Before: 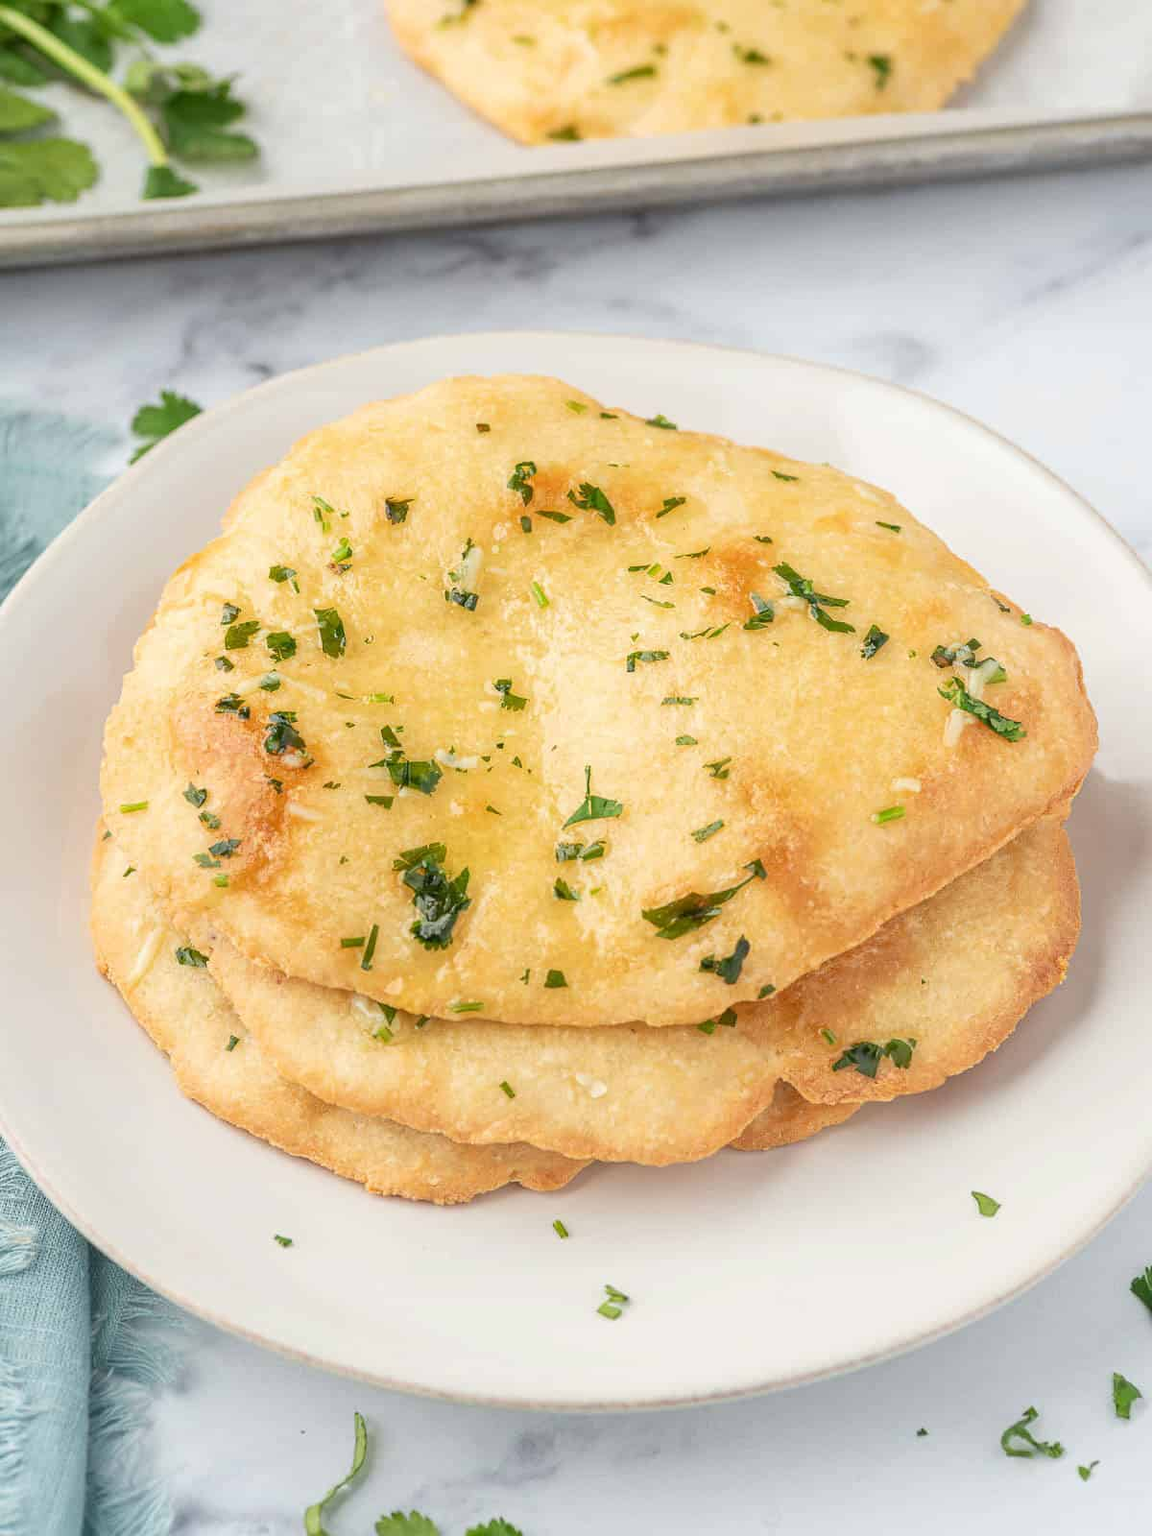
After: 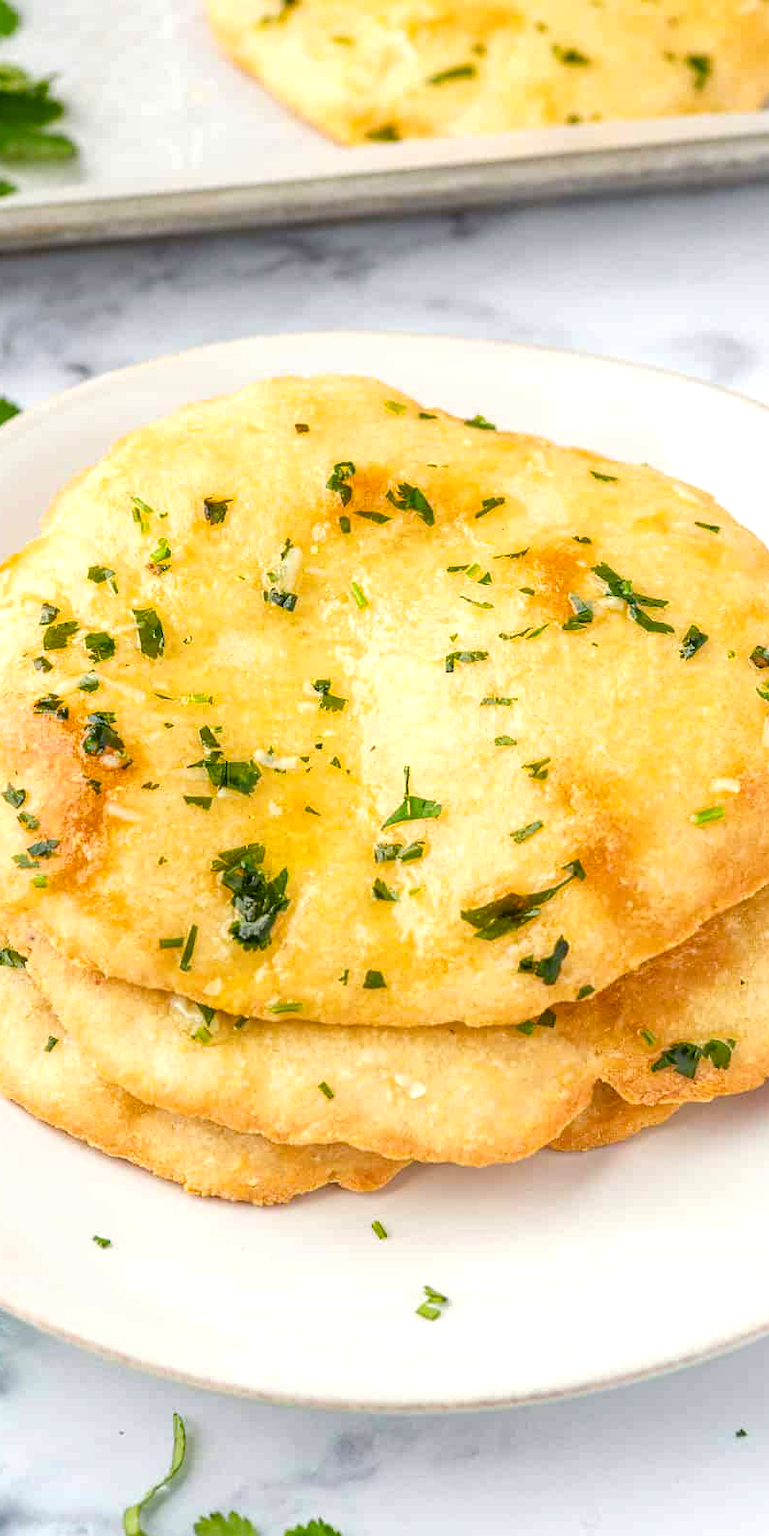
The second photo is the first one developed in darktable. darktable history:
color balance rgb: linear chroma grading › global chroma 14.34%, perceptual saturation grading › global saturation 20.312%, perceptual saturation grading › highlights -19.68%, perceptual saturation grading › shadows 29.38%, contrast 15.305%
crop and rotate: left 15.801%, right 17.444%
